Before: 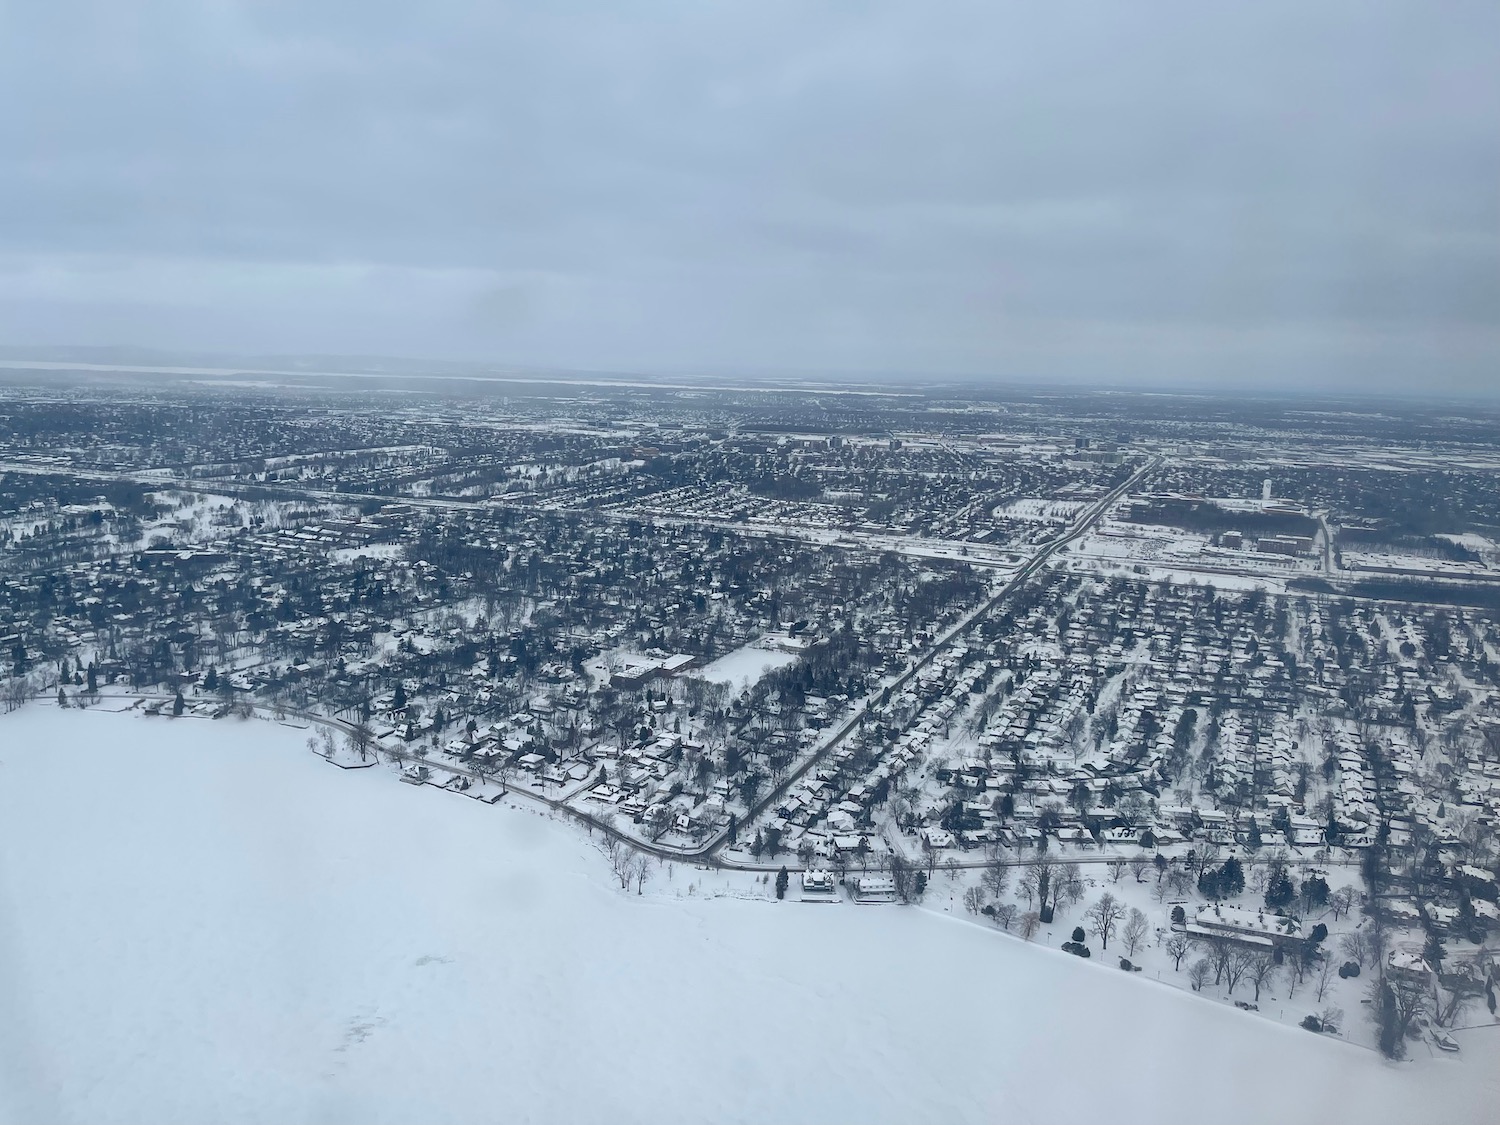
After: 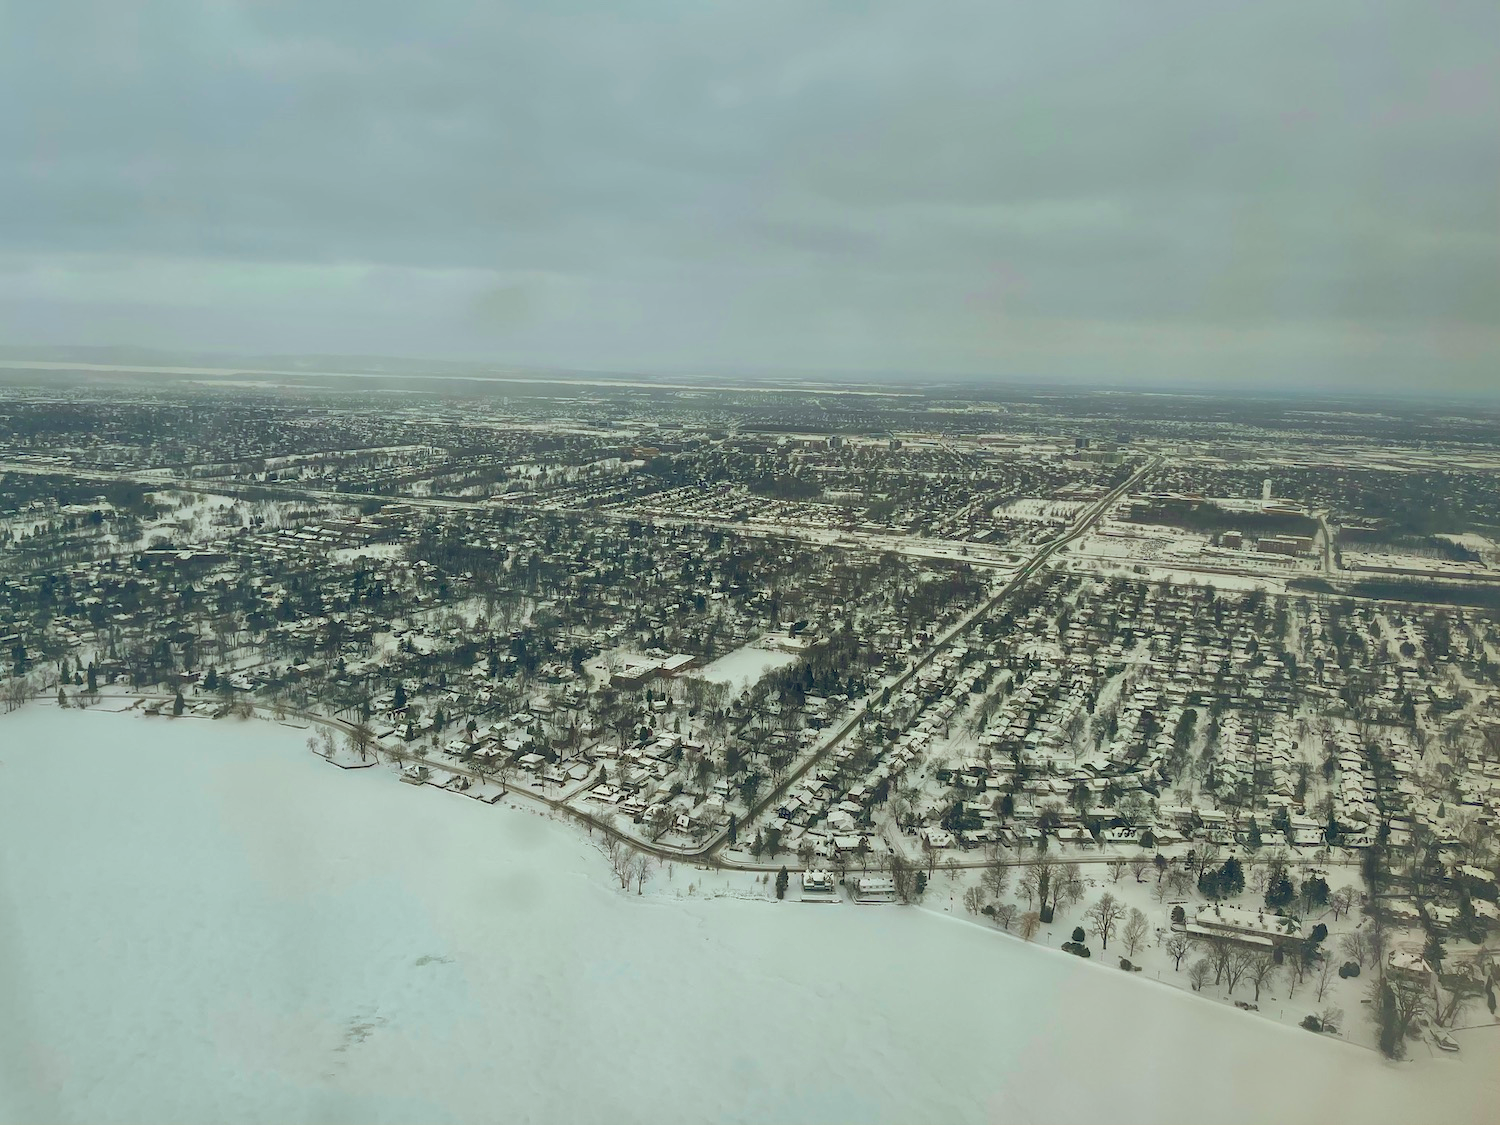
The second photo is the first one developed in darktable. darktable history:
exposure: black level correction 0.009, exposure 0.015 EV, compensate highlight preservation false
velvia: strength 44.97%
color correction: highlights a* -1.54, highlights b* 10.54, shadows a* 0.512, shadows b* 19.95
shadows and highlights: on, module defaults
